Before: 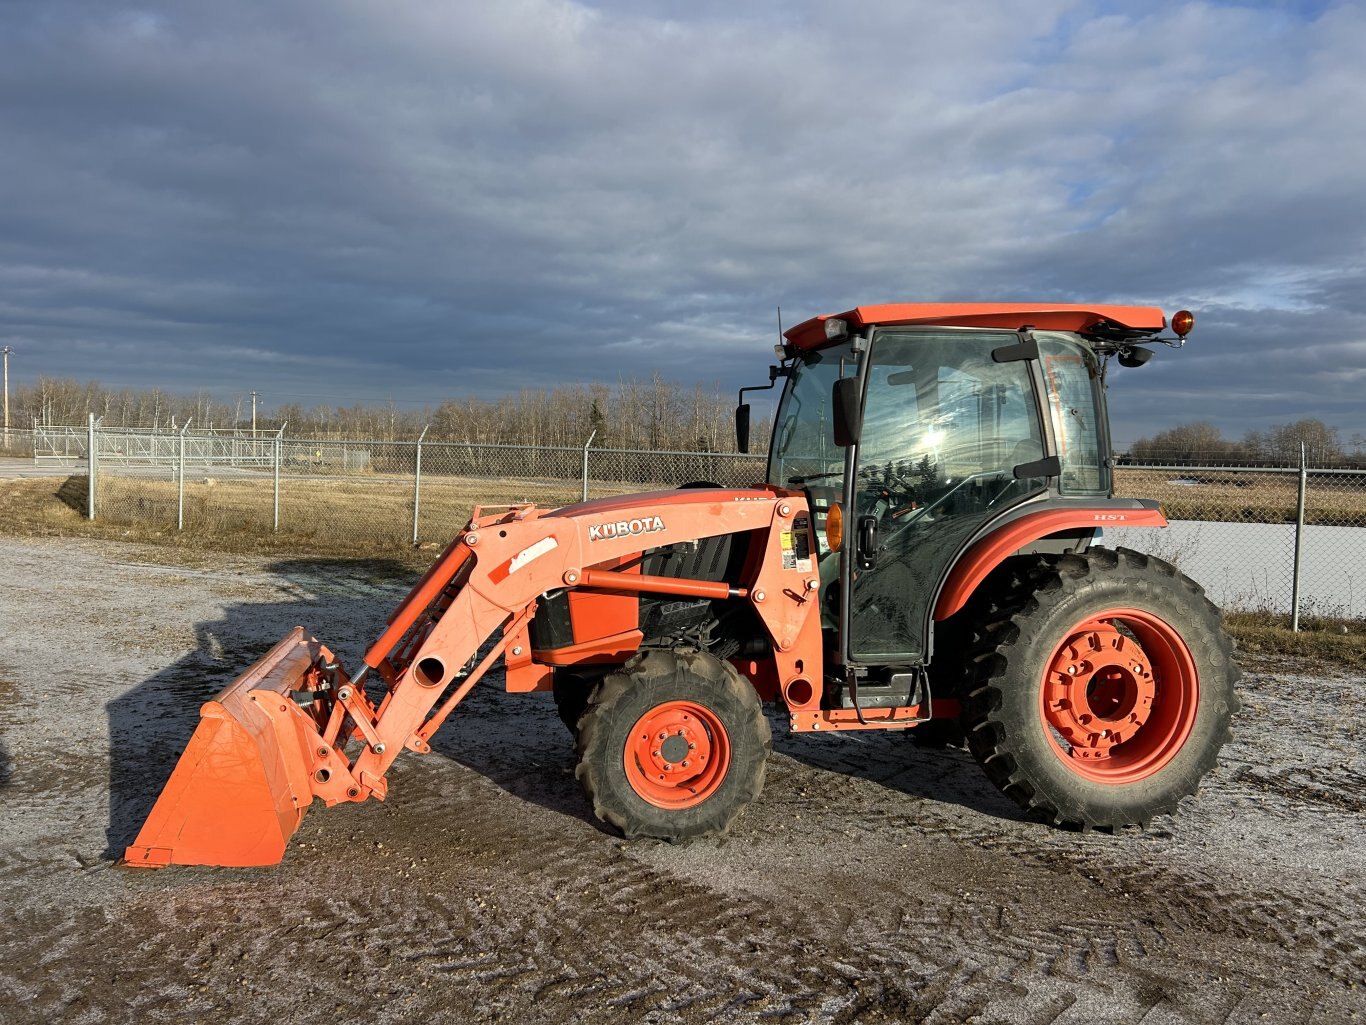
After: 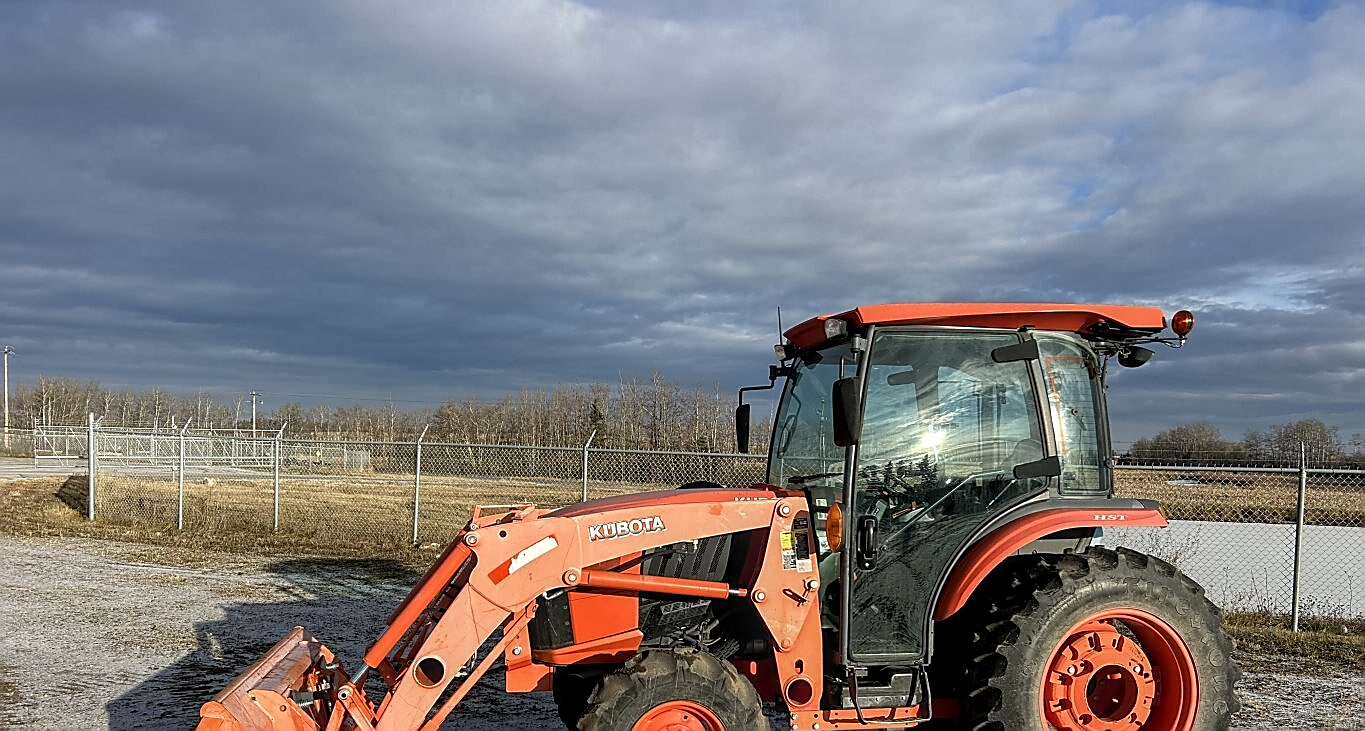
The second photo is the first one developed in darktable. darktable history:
sharpen: radius 1.395, amount 1.249, threshold 0.837
crop: right 0%, bottom 28.655%
local contrast: on, module defaults
